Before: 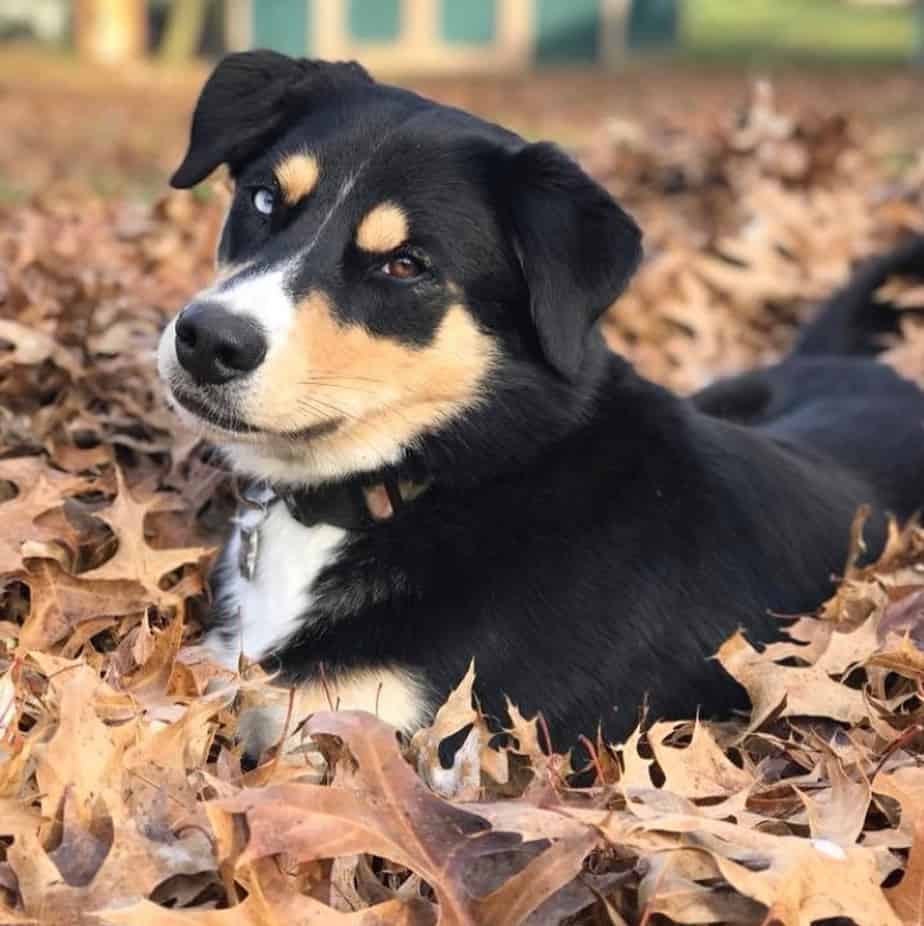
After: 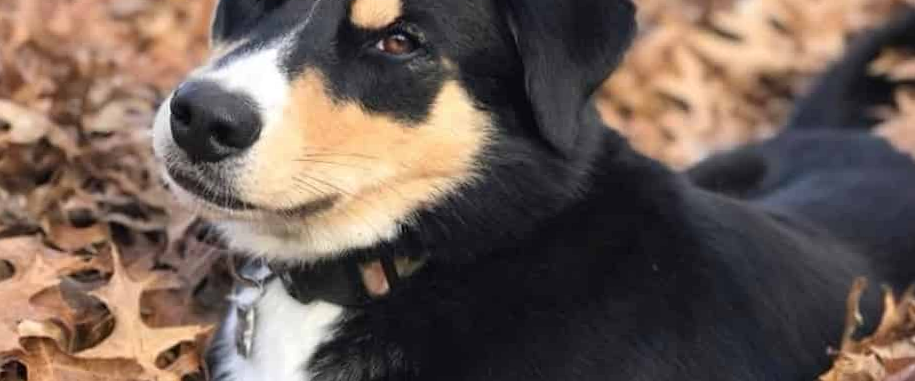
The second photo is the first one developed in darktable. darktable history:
crop and rotate: top 23.84%, bottom 34.294%
rotate and perspective: rotation -0.45°, automatic cropping original format, crop left 0.008, crop right 0.992, crop top 0.012, crop bottom 0.988
local contrast: mode bilateral grid, contrast 15, coarseness 36, detail 105%, midtone range 0.2
